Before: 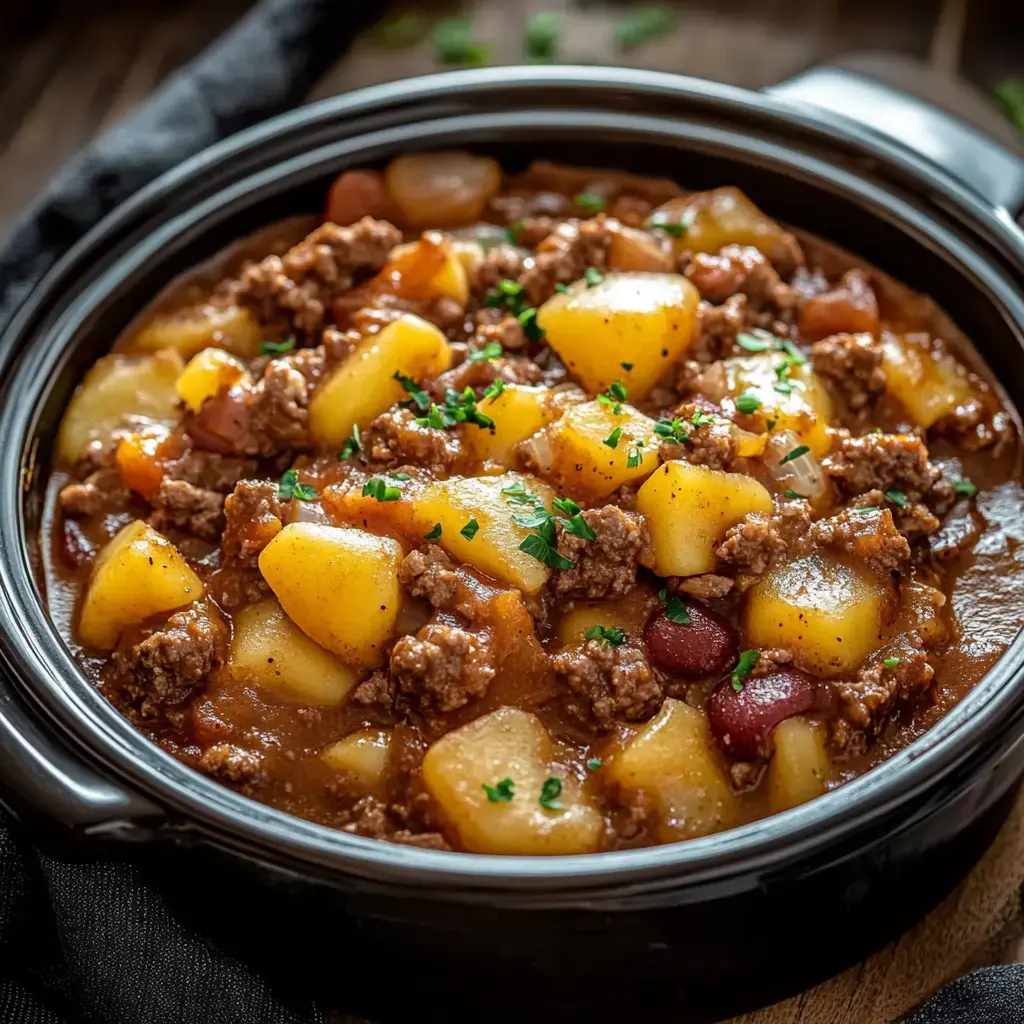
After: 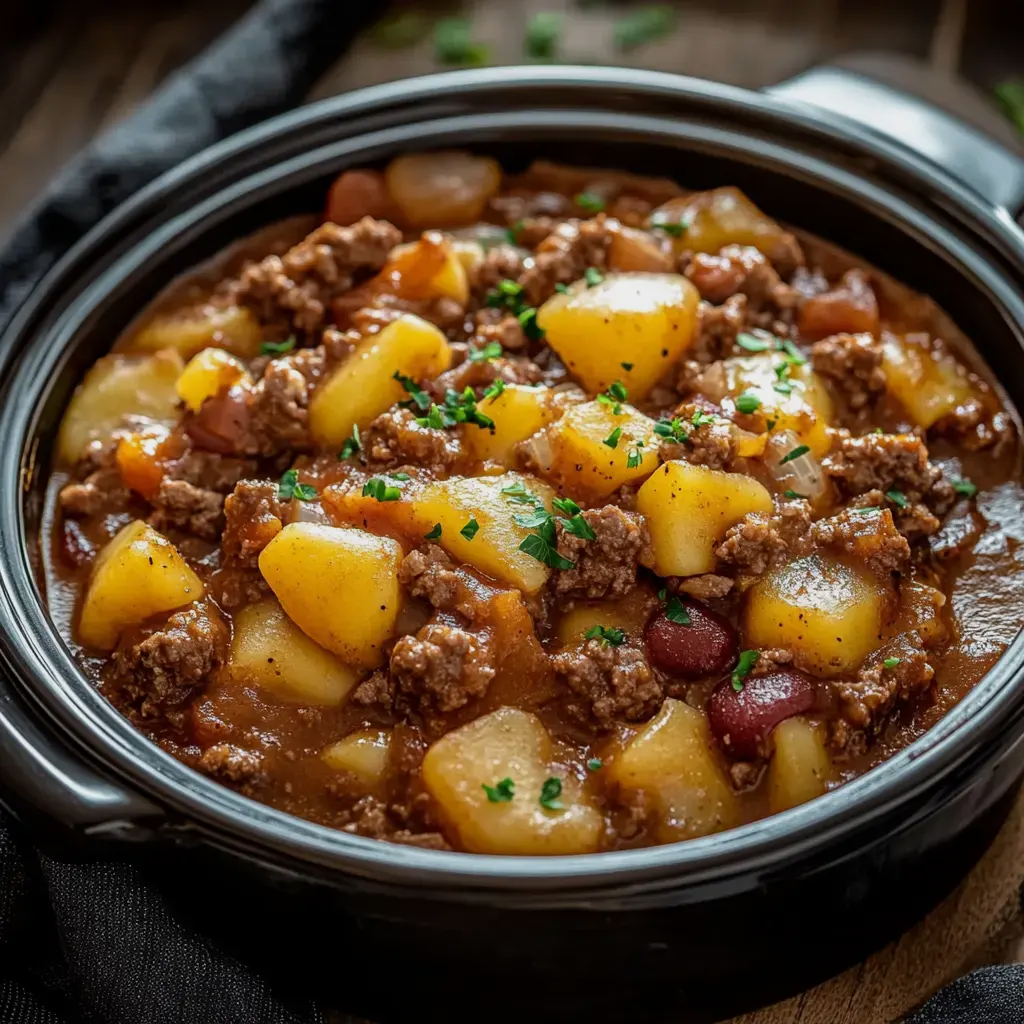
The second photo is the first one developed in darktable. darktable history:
exposure: exposure -0.237 EV, compensate highlight preservation false
